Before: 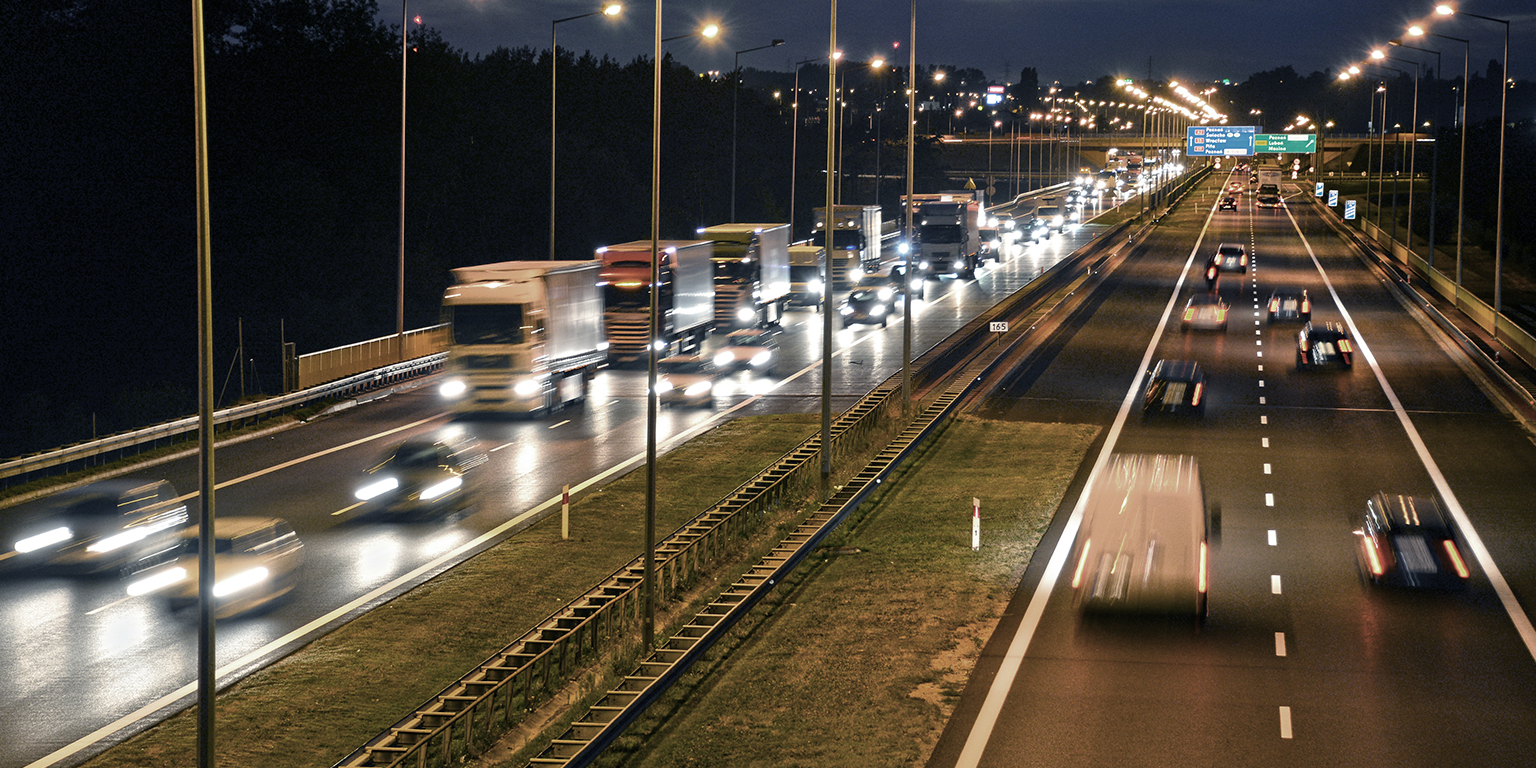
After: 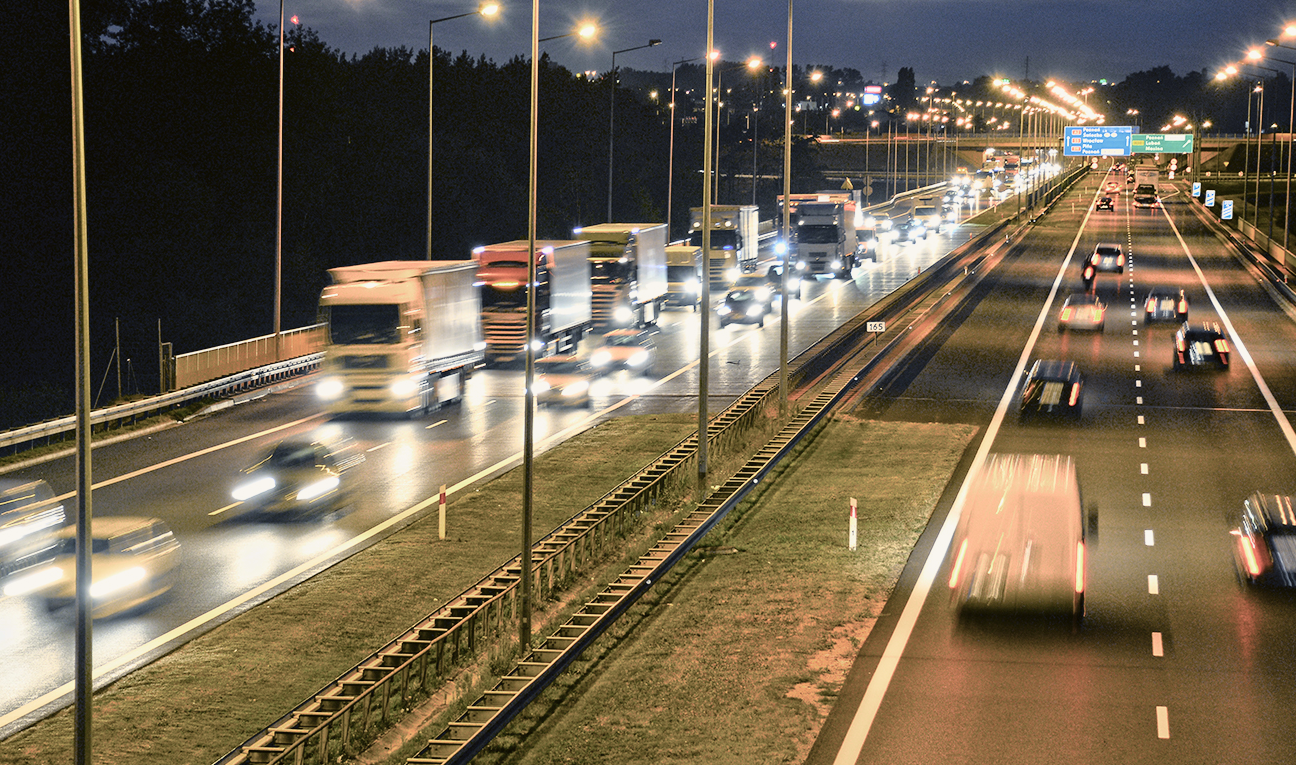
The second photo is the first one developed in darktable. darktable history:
tone curve: curves: ch0 [(0, 0.021) (0.049, 0.044) (0.152, 0.14) (0.328, 0.377) (0.473, 0.543) (0.663, 0.734) (0.84, 0.899) (1, 0.969)]; ch1 [(0, 0) (0.302, 0.331) (0.427, 0.433) (0.472, 0.47) (0.502, 0.503) (0.527, 0.524) (0.564, 0.591) (0.602, 0.632) (0.677, 0.701) (0.859, 0.885) (1, 1)]; ch2 [(0, 0) (0.33, 0.301) (0.447, 0.44) (0.487, 0.496) (0.502, 0.516) (0.535, 0.563) (0.565, 0.6) (0.618, 0.629) (1, 1)], color space Lab, independent channels, preserve colors none
contrast brightness saturation: brightness 0.13
crop: left 8.026%, right 7.374%
